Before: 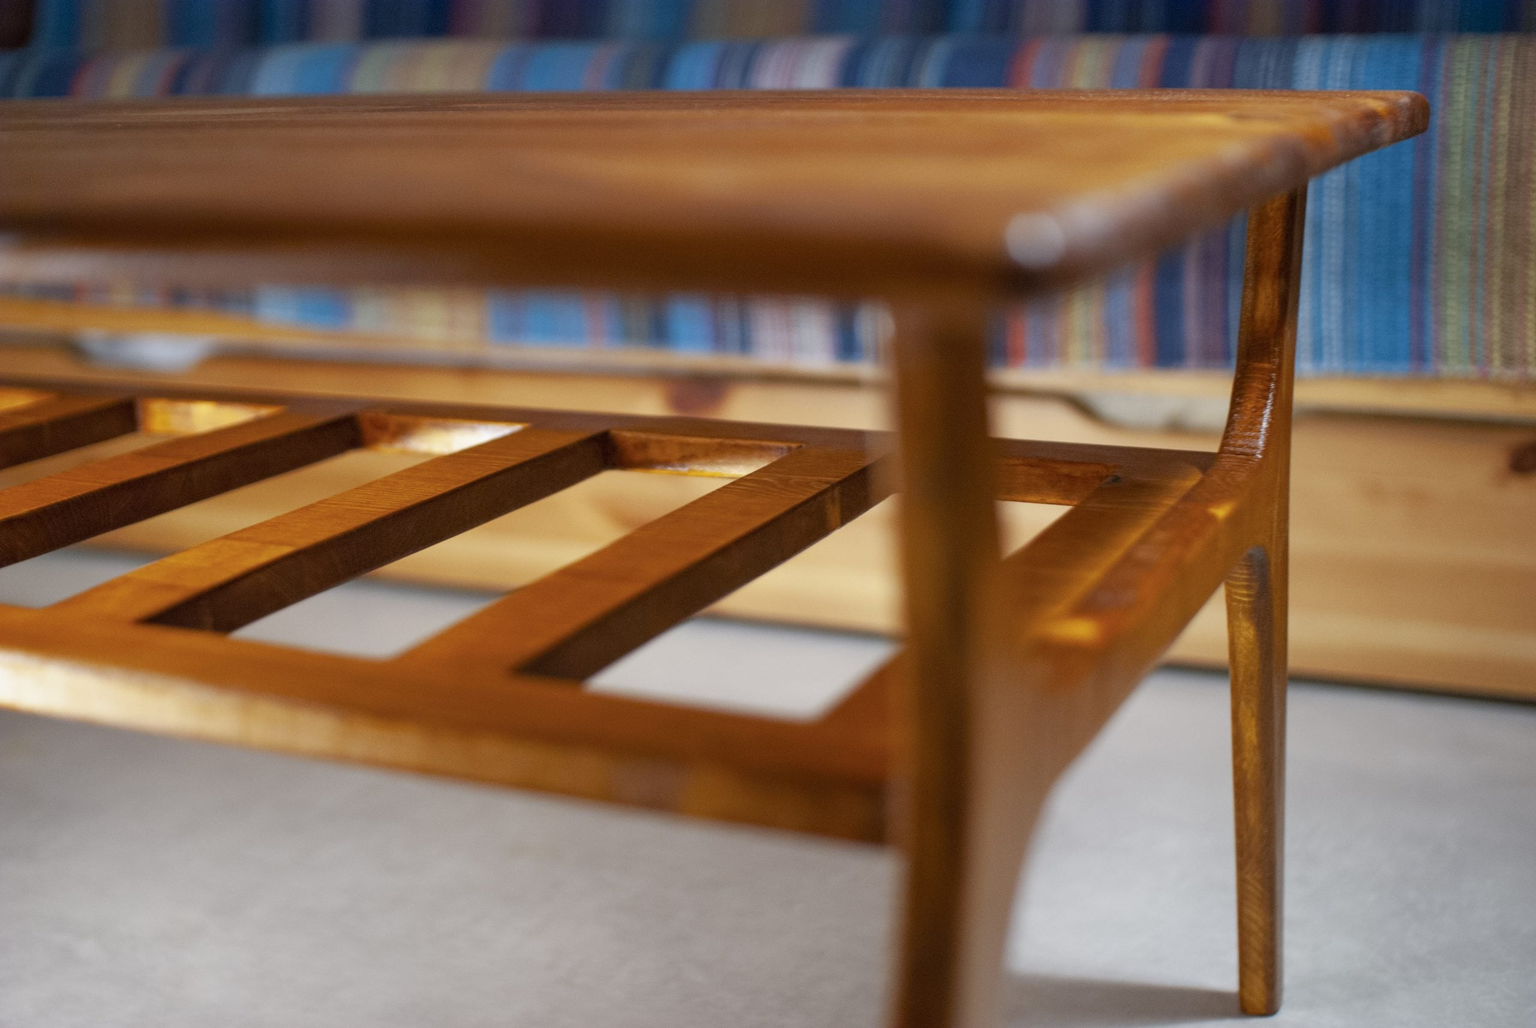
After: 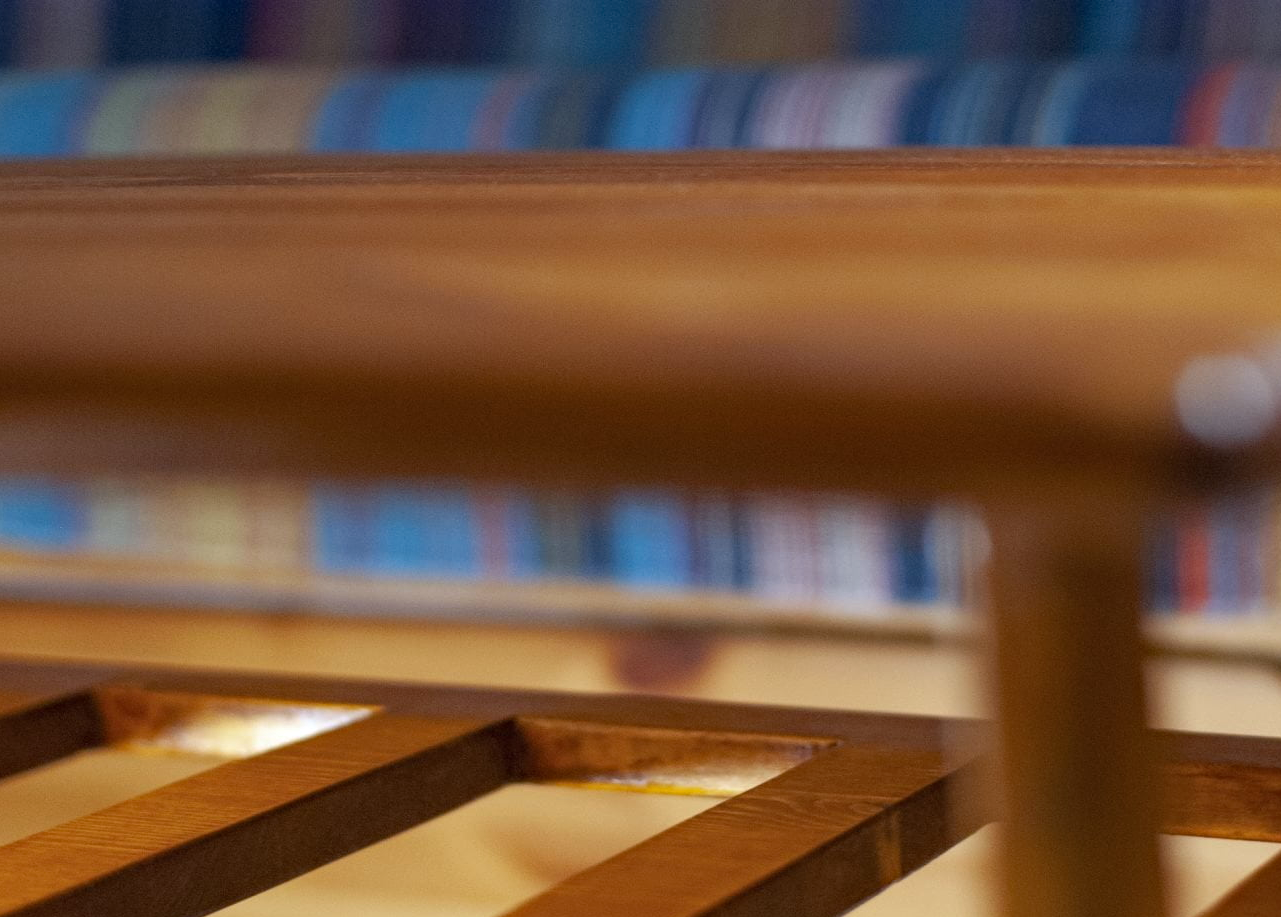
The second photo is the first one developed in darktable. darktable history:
crop: left 19.556%, right 30.401%, bottom 46.458%
haze removal: compatibility mode true, adaptive false
